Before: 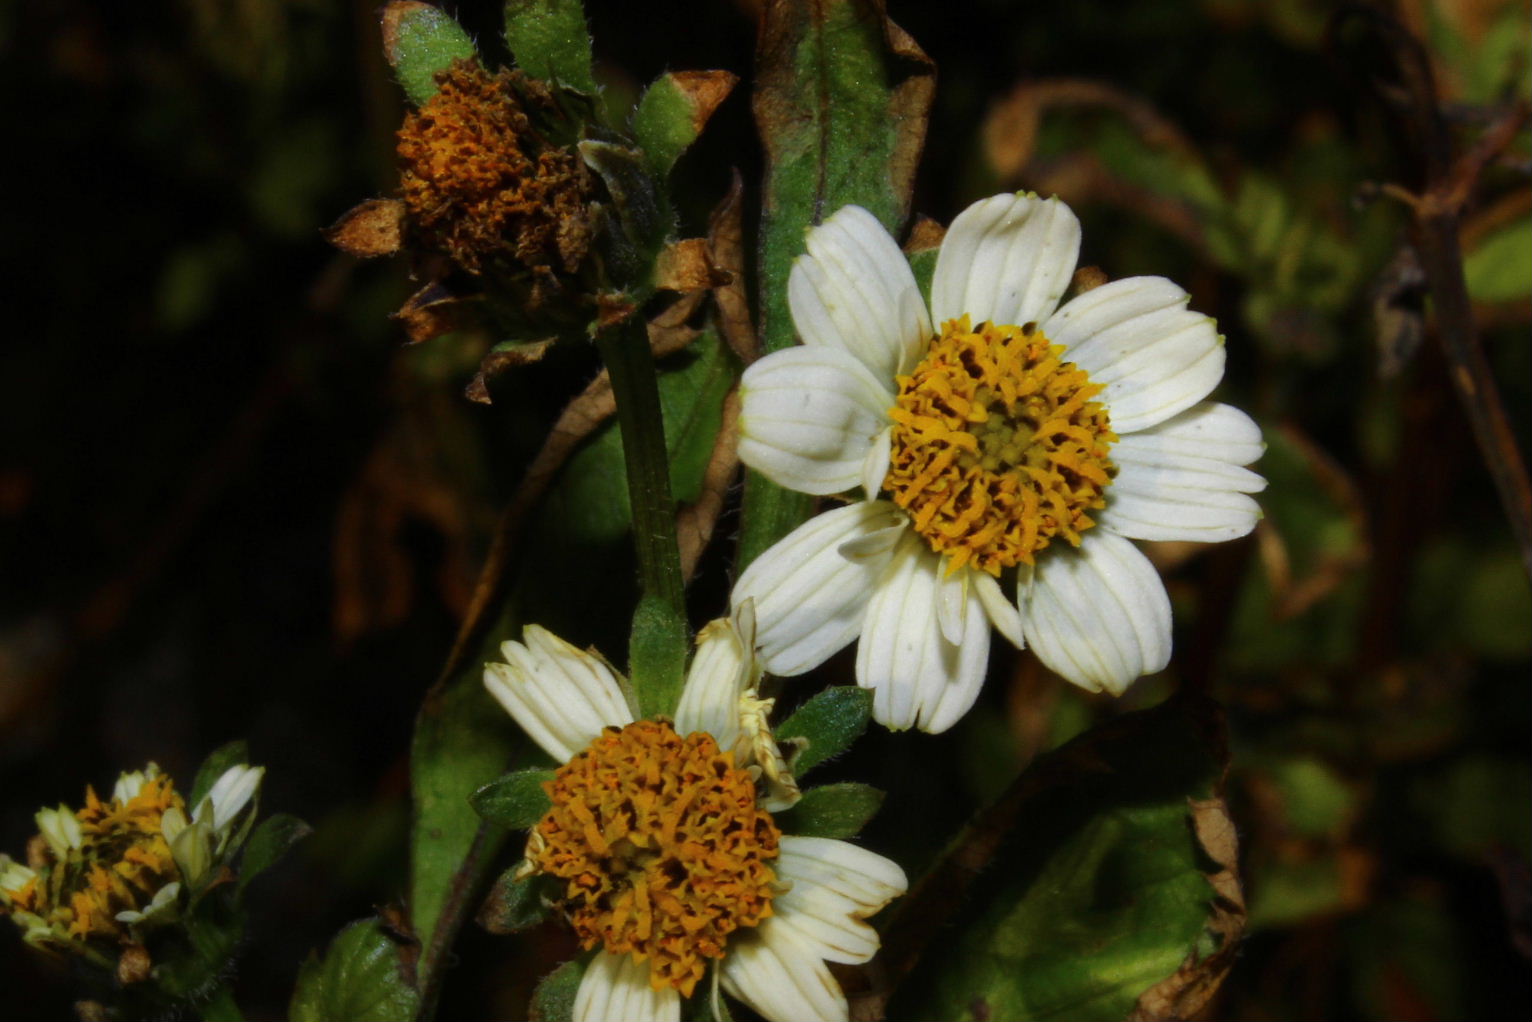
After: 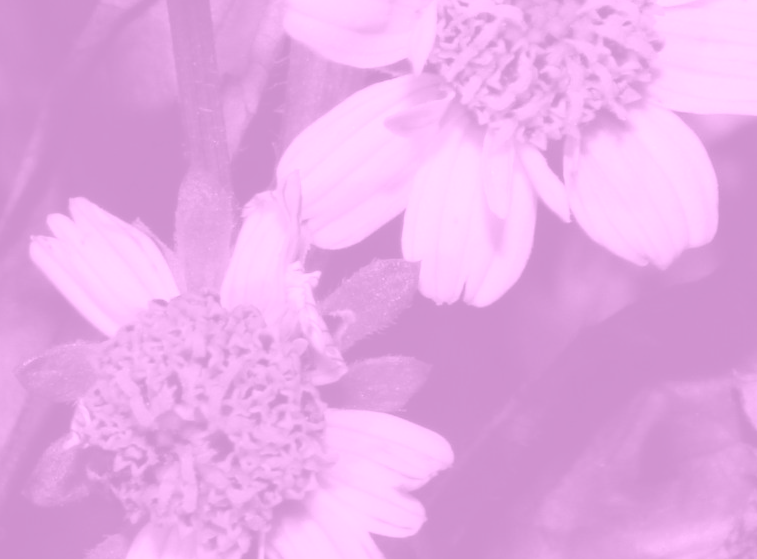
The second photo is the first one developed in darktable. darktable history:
colorize: hue 331.2°, saturation 69%, source mix 30.28%, lightness 69.02%, version 1
crop: left 29.672%, top 41.786%, right 20.851%, bottom 3.487%
velvia: on, module defaults
